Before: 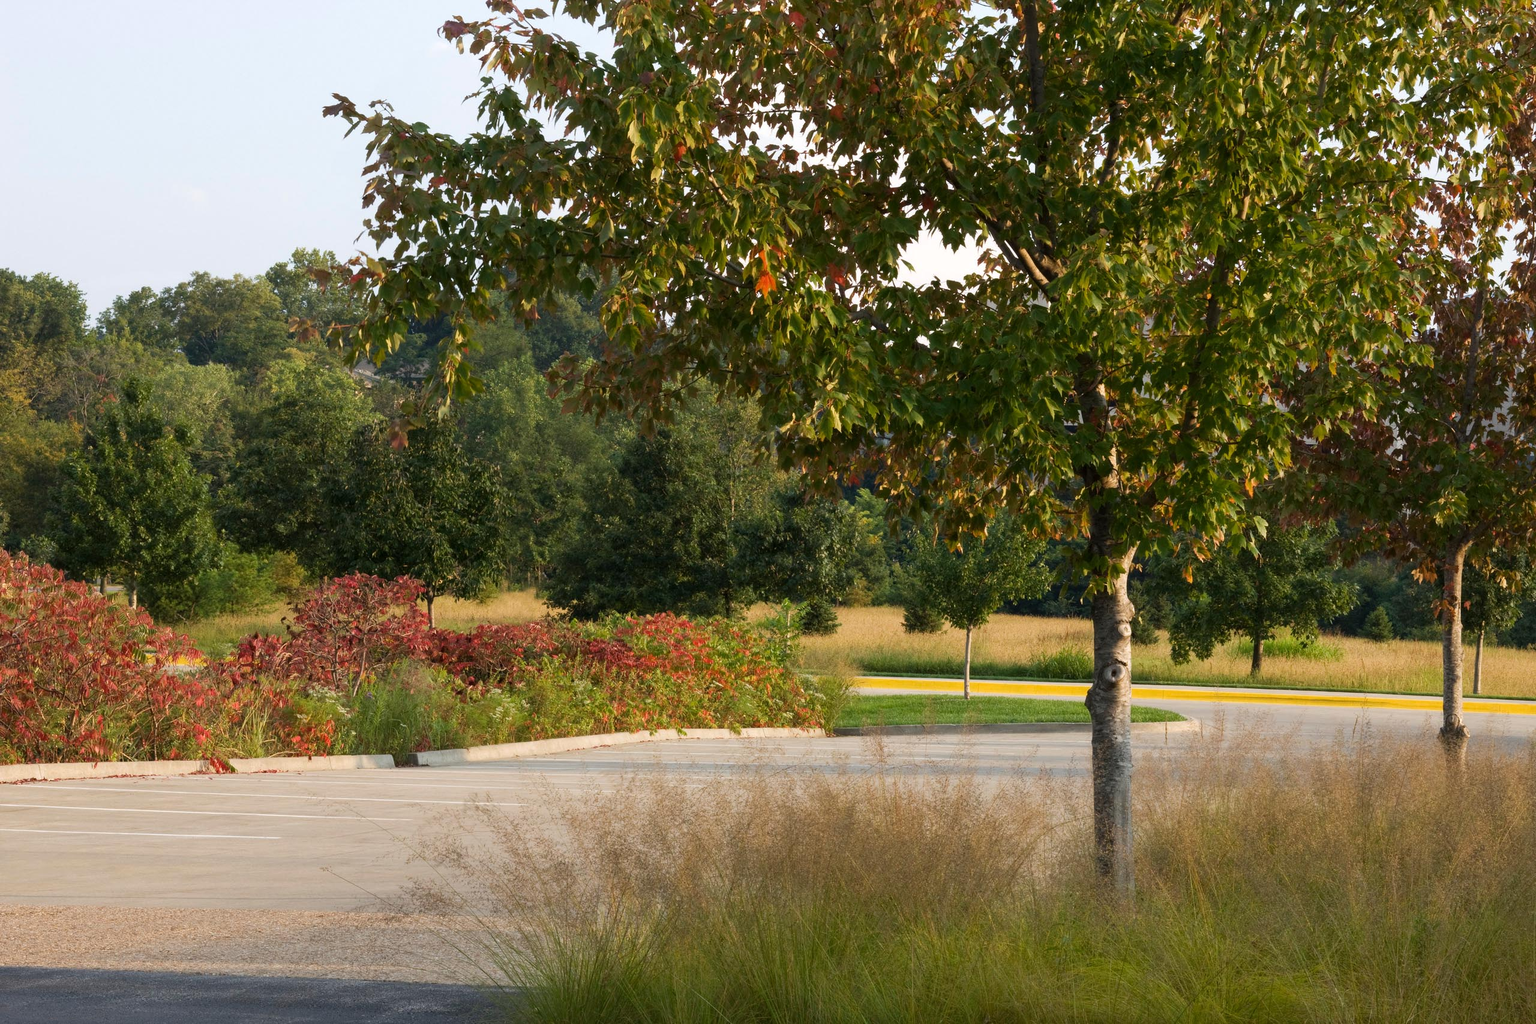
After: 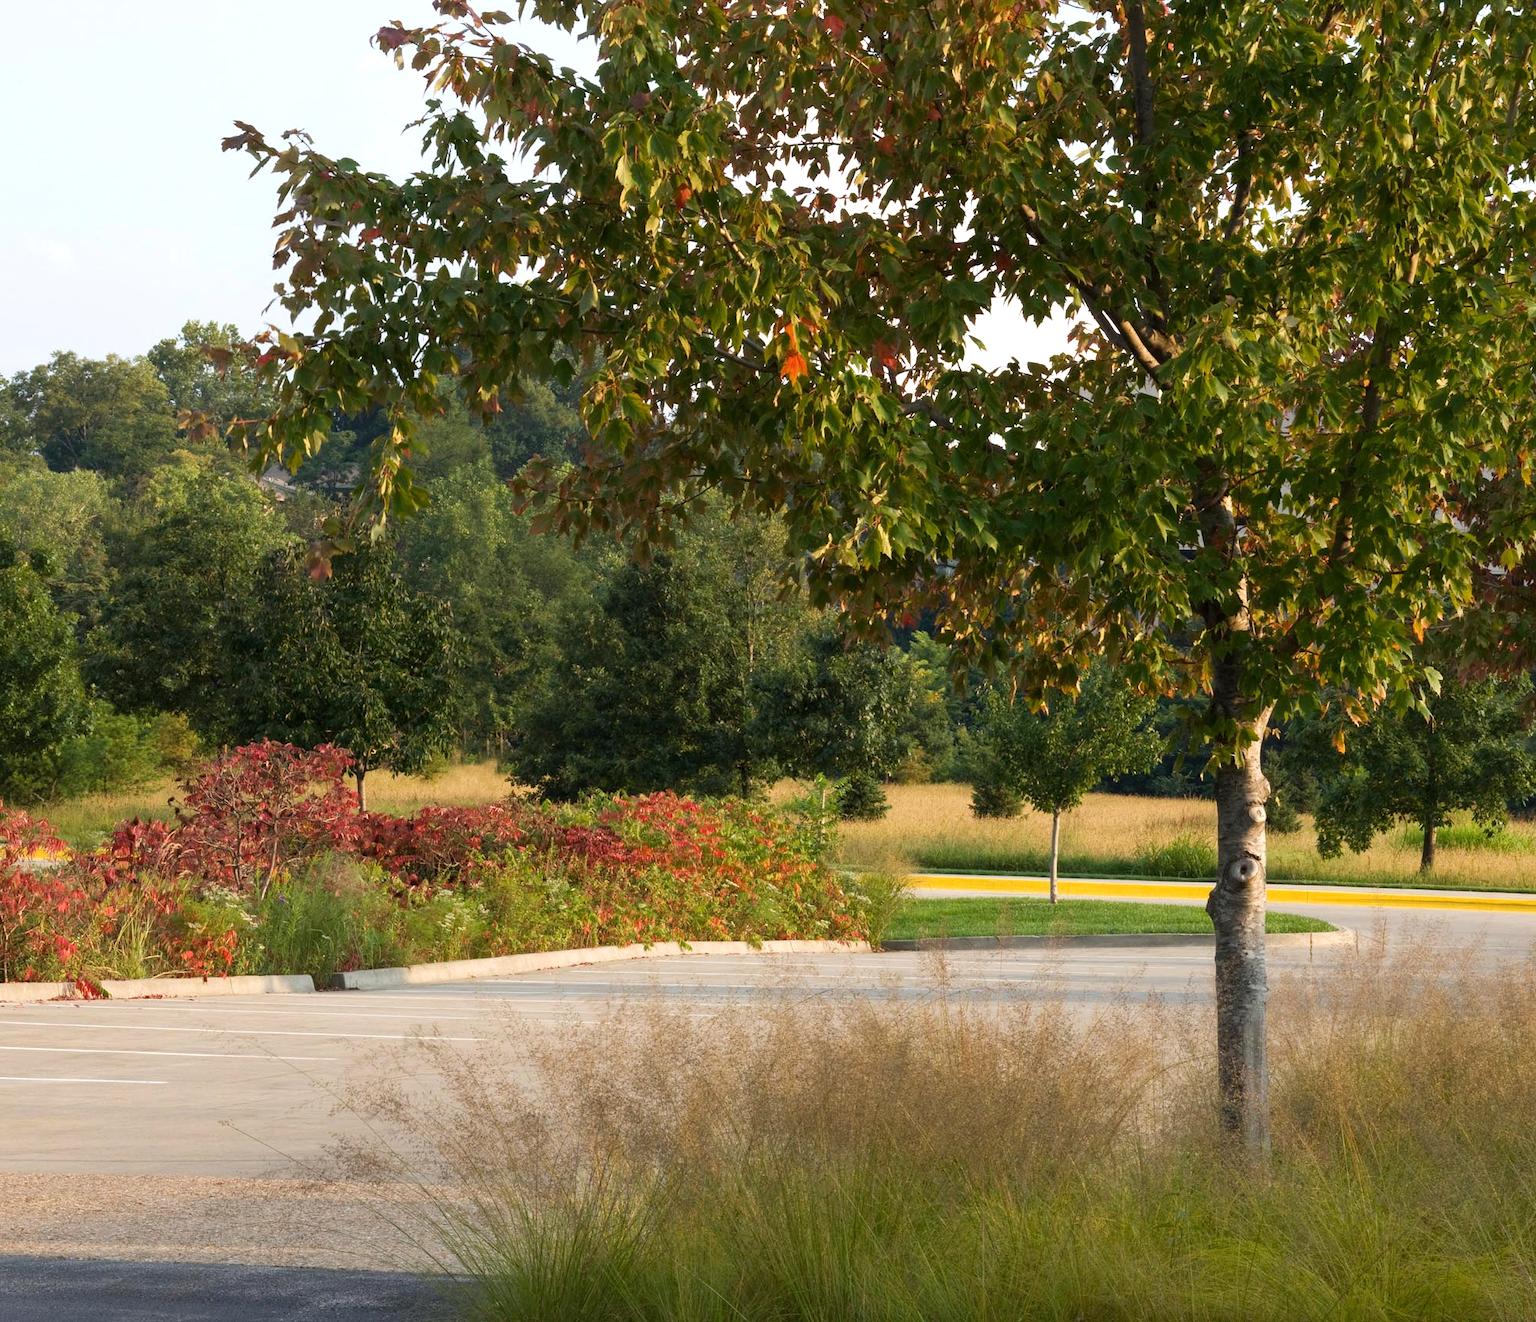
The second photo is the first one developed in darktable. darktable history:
crop: left 9.88%, right 12.664%
exposure: exposure 0.2 EV, compensate highlight preservation false
